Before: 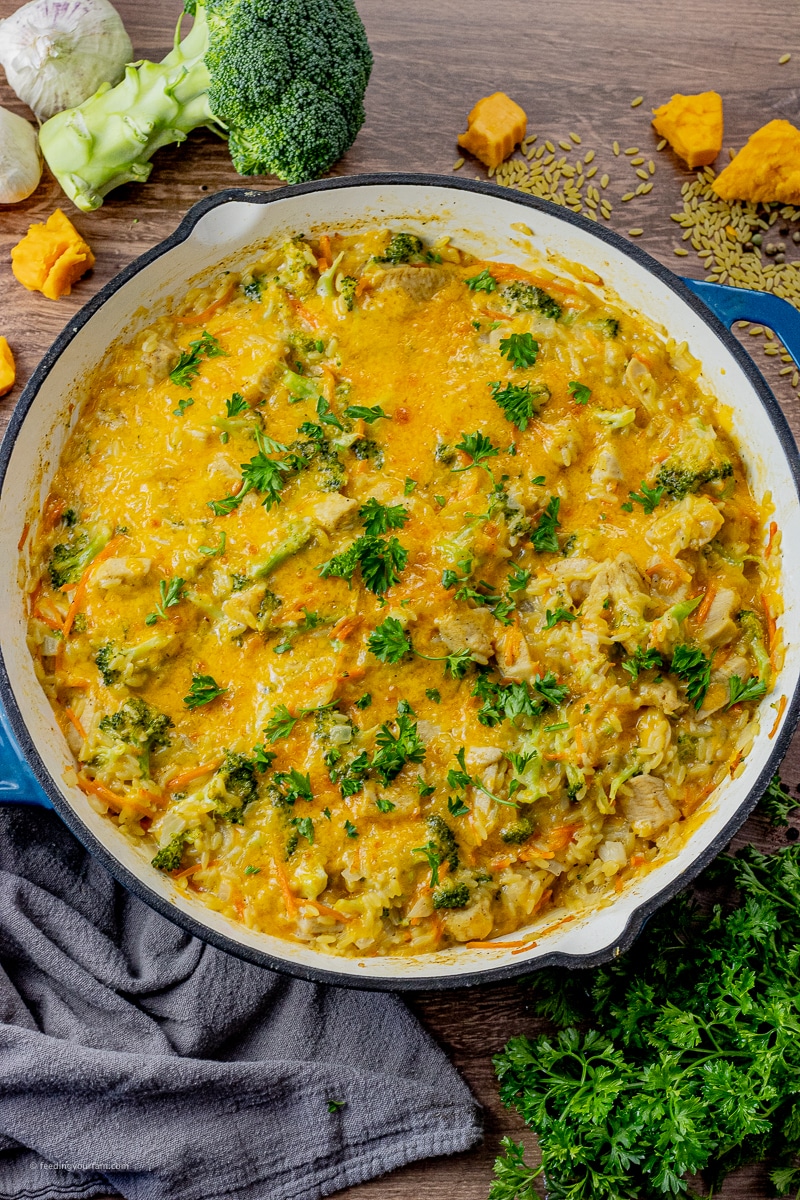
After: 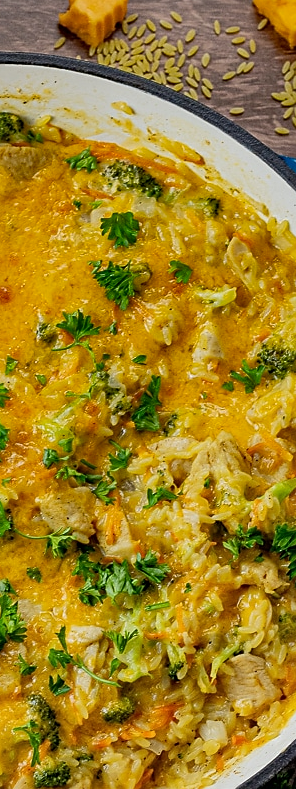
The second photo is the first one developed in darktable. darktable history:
crop and rotate: left 49.906%, top 10.15%, right 13.079%, bottom 24.082%
sharpen: radius 1.912, amount 0.392, threshold 1.591
shadows and highlights: shadows 17.48, highlights -84.56, soften with gaussian
